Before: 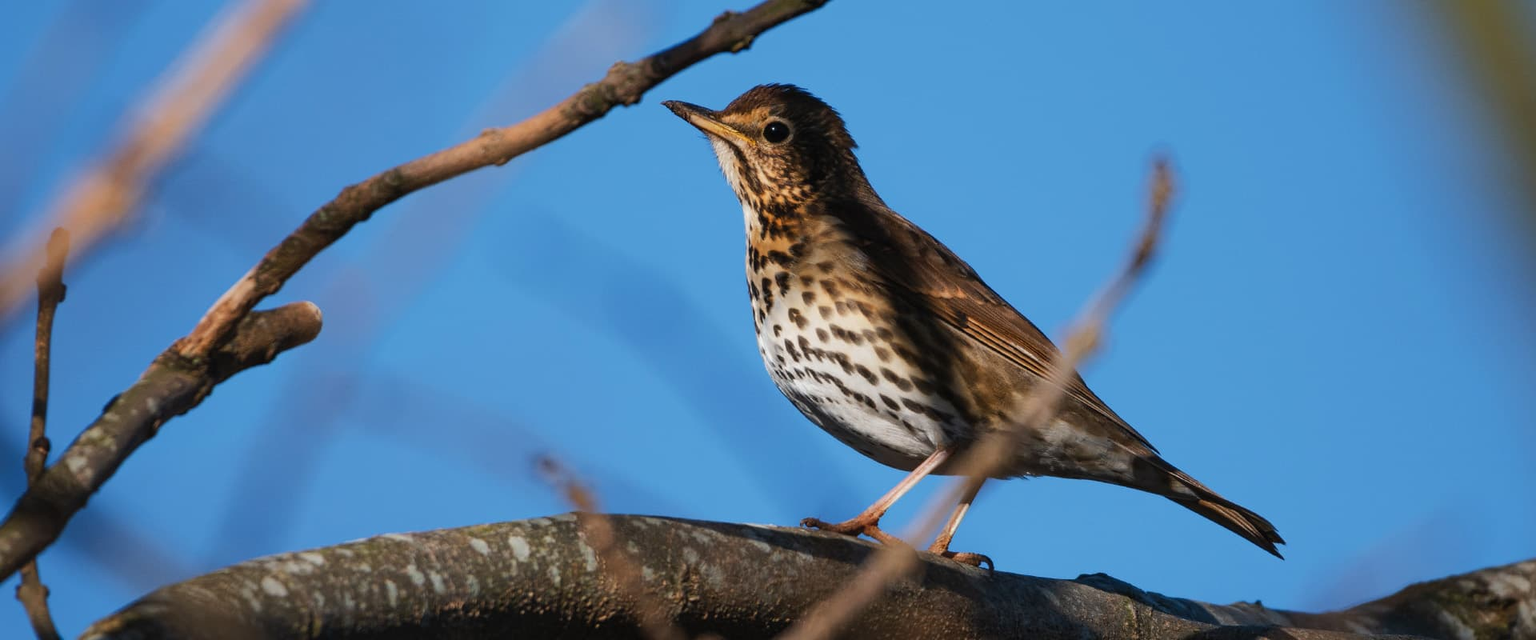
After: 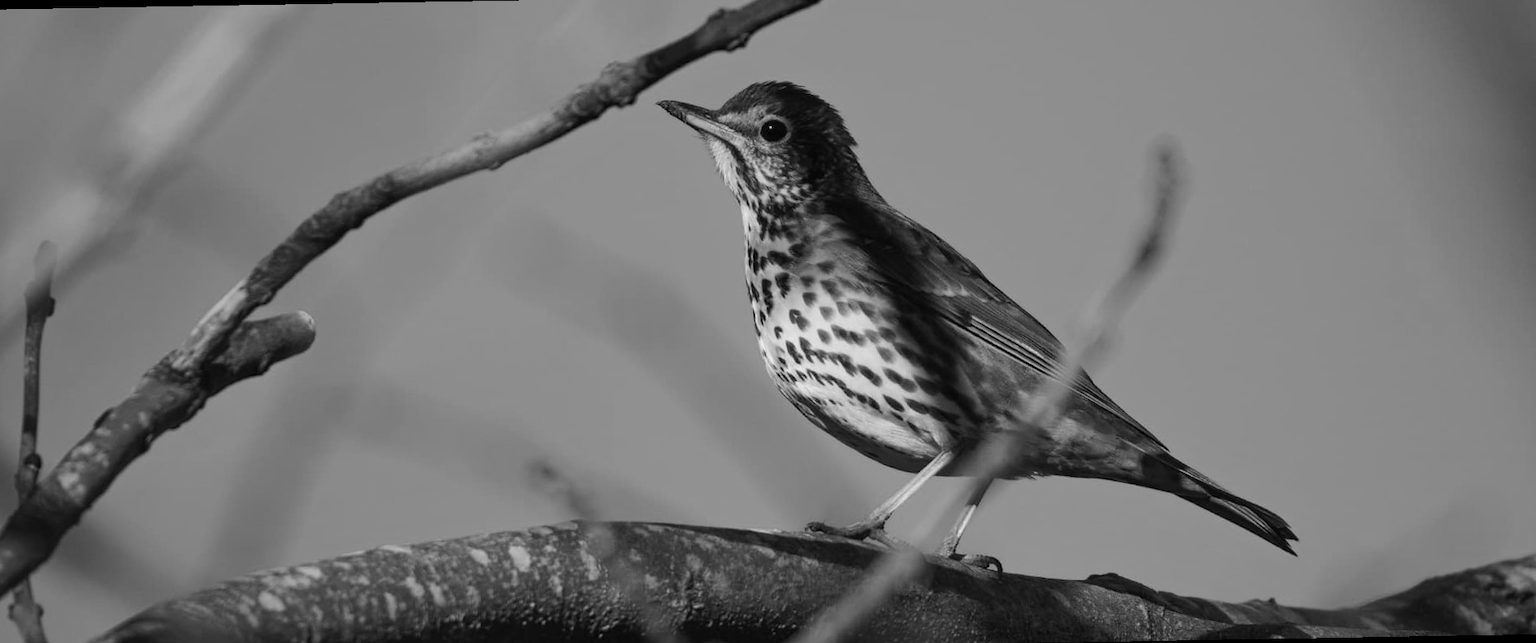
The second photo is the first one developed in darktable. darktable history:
monochrome: size 1
rotate and perspective: rotation -1°, crop left 0.011, crop right 0.989, crop top 0.025, crop bottom 0.975
